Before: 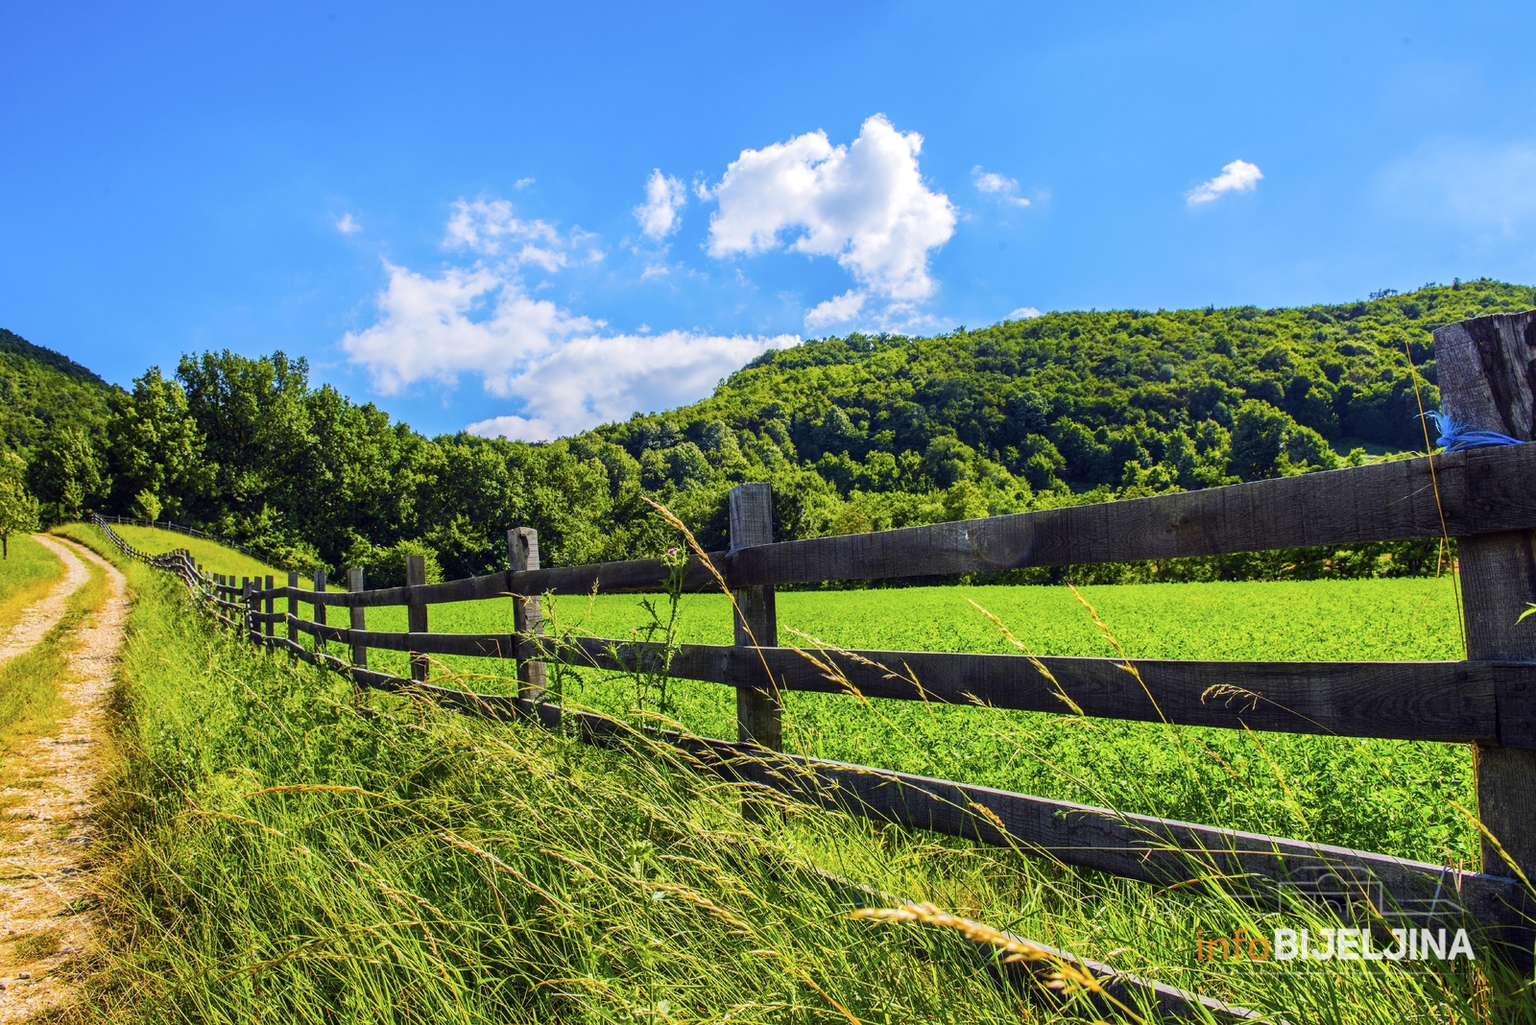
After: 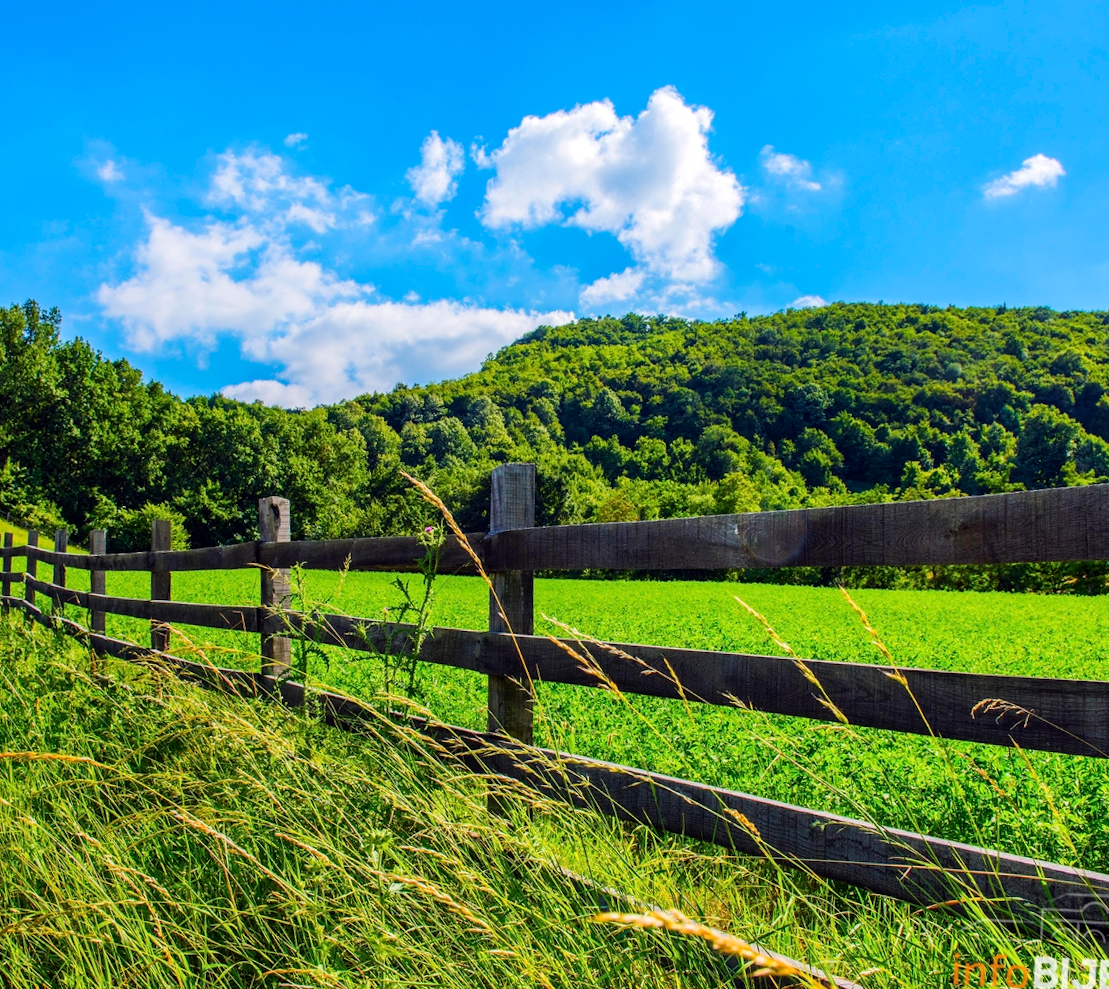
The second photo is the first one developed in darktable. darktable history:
crop and rotate: angle -3.06°, left 14.249%, top 0.024%, right 10.987%, bottom 0.074%
